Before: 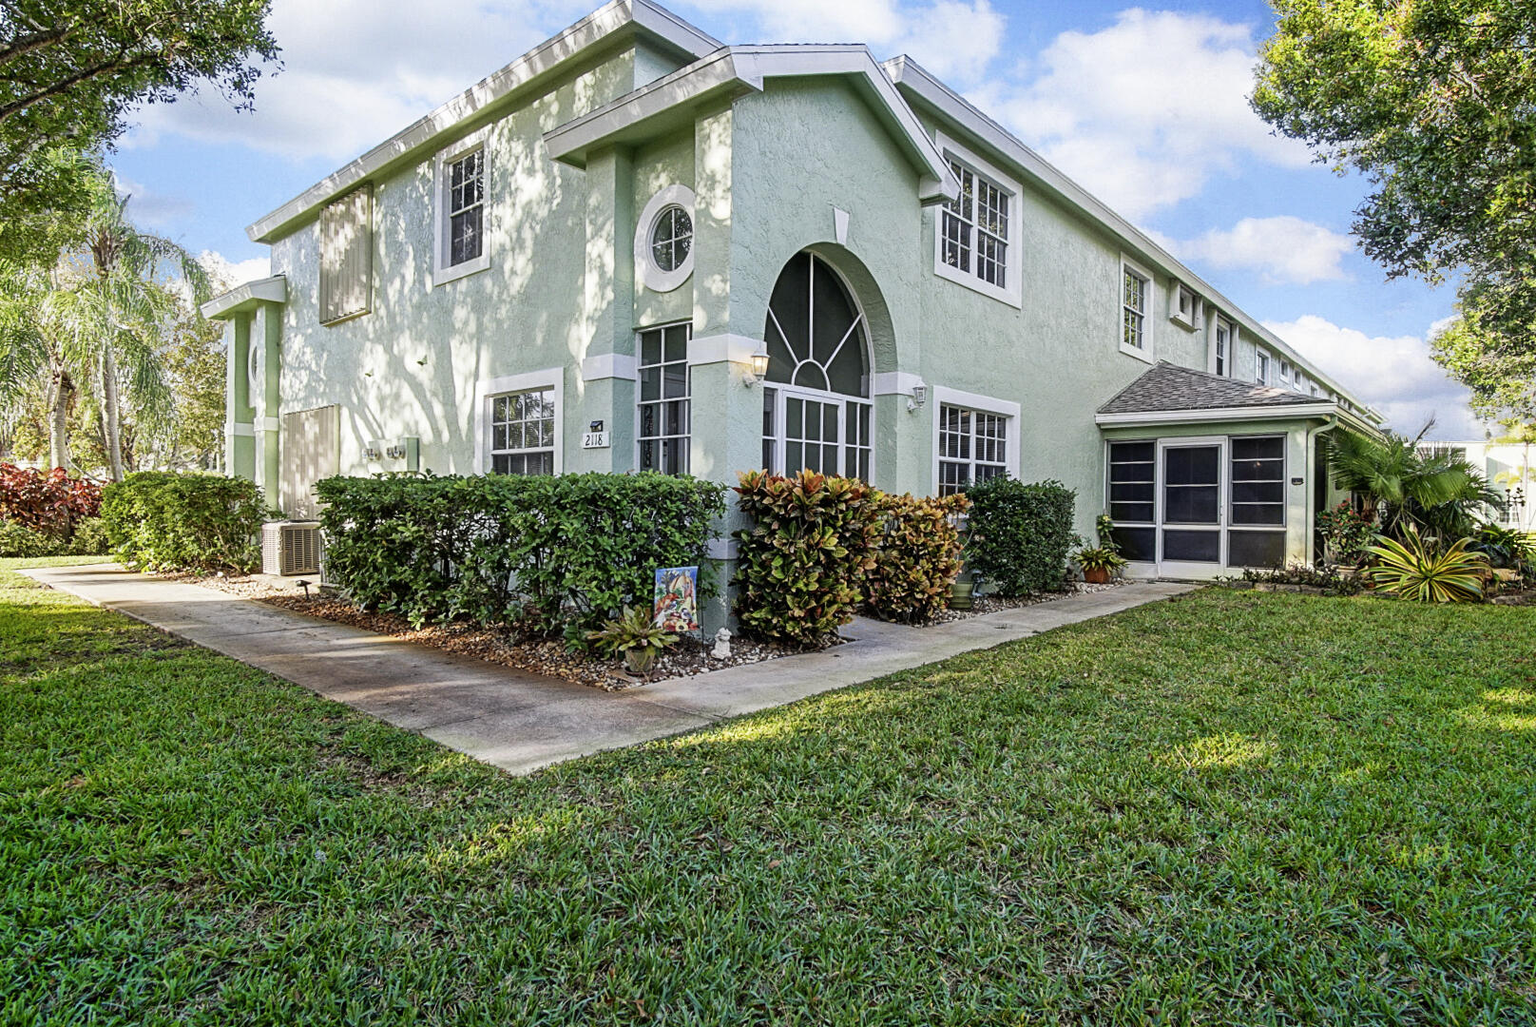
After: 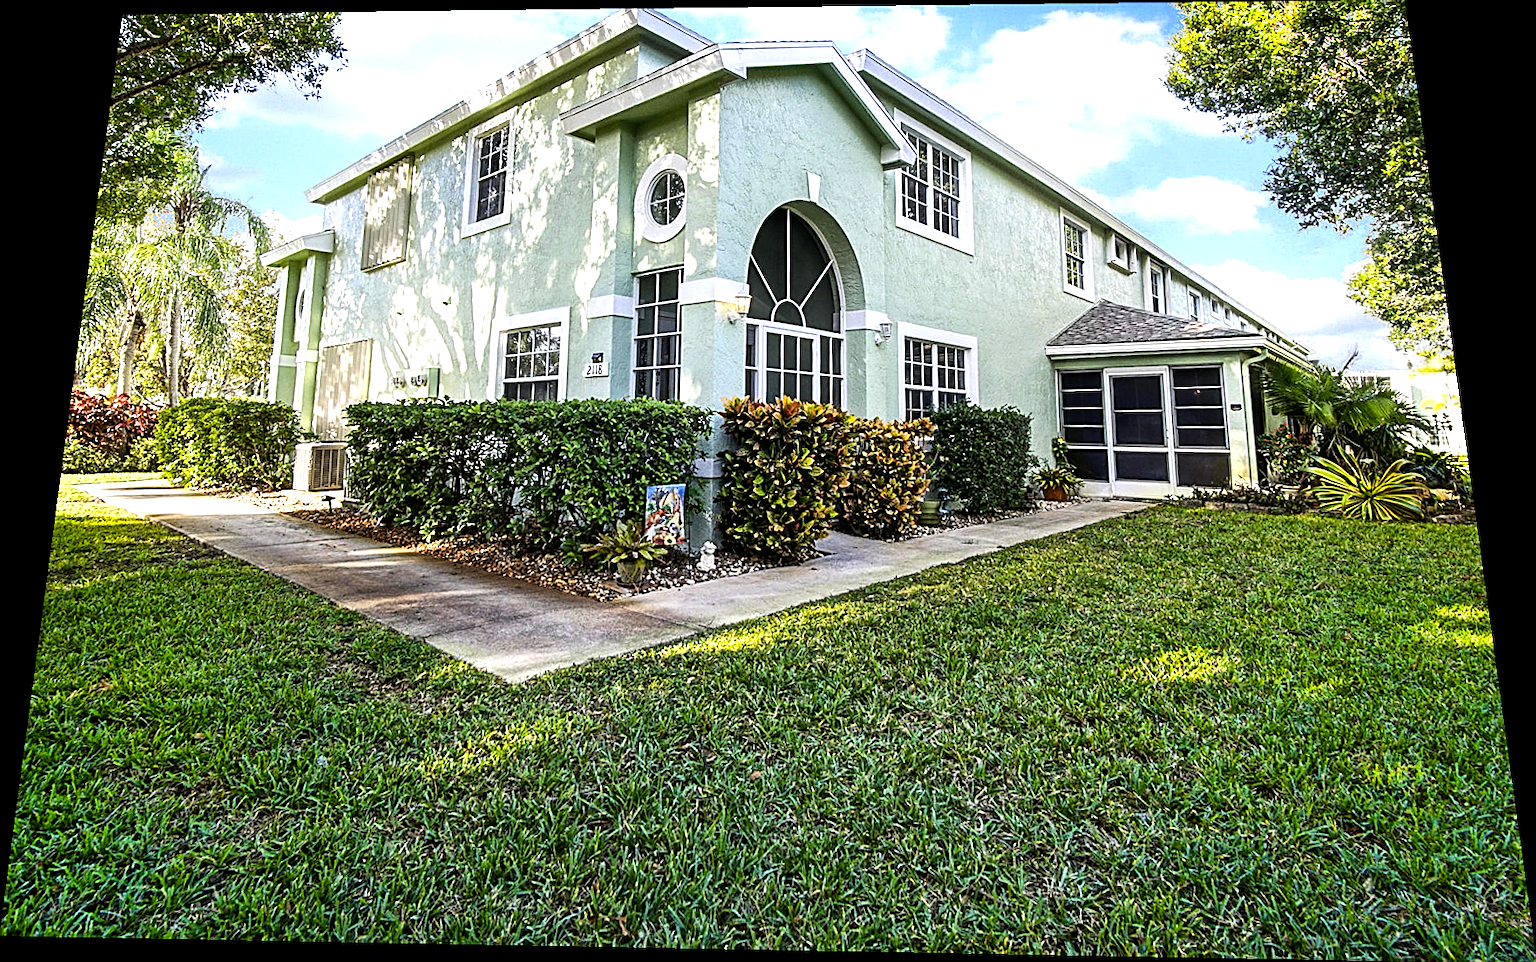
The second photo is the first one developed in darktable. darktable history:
sharpen: on, module defaults
rotate and perspective: rotation 0.128°, lens shift (vertical) -0.181, lens shift (horizontal) -0.044, shear 0.001, automatic cropping off
tone equalizer: -8 EV -0.75 EV, -7 EV -0.7 EV, -6 EV -0.6 EV, -5 EV -0.4 EV, -3 EV 0.4 EV, -2 EV 0.6 EV, -1 EV 0.7 EV, +0 EV 0.75 EV, edges refinement/feathering 500, mask exposure compensation -1.57 EV, preserve details no
color balance rgb: perceptual saturation grading › global saturation 20%, global vibrance 20%
